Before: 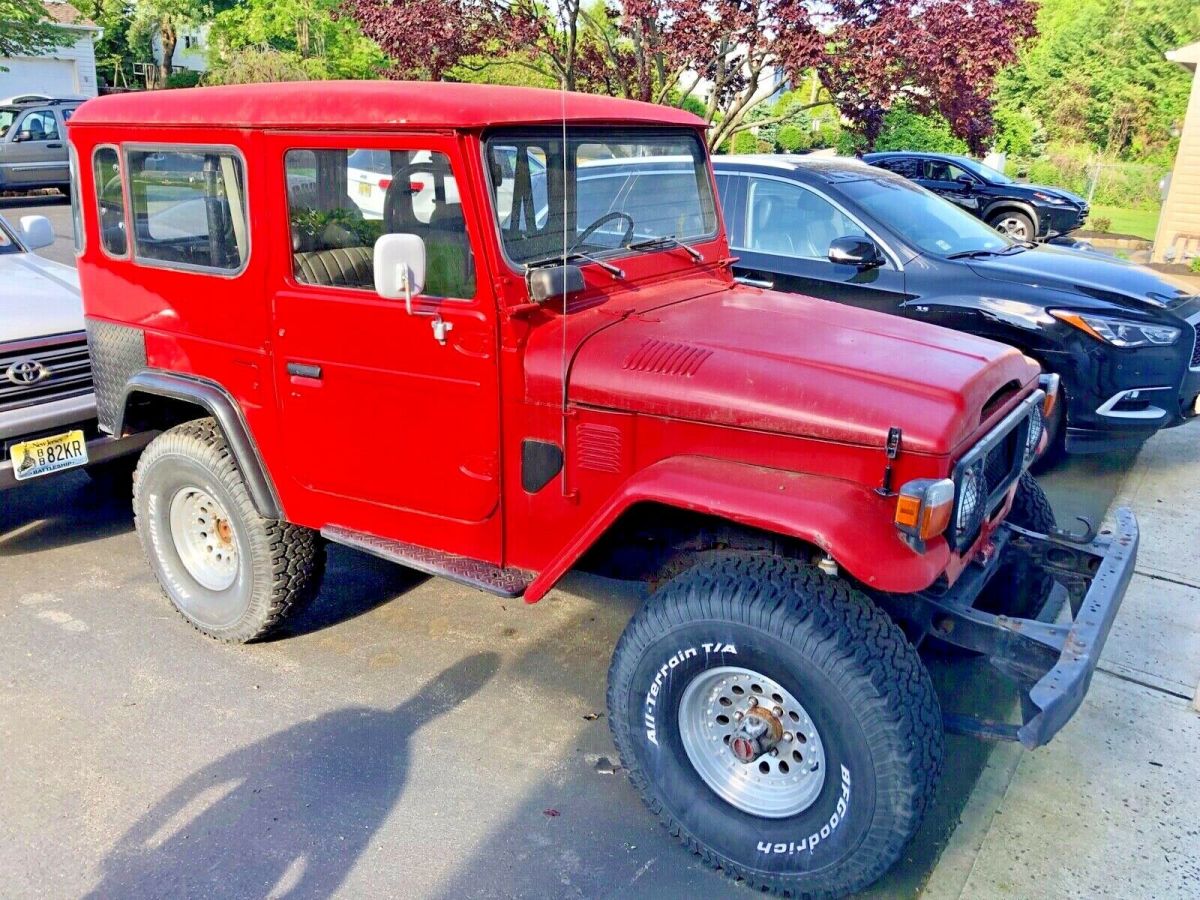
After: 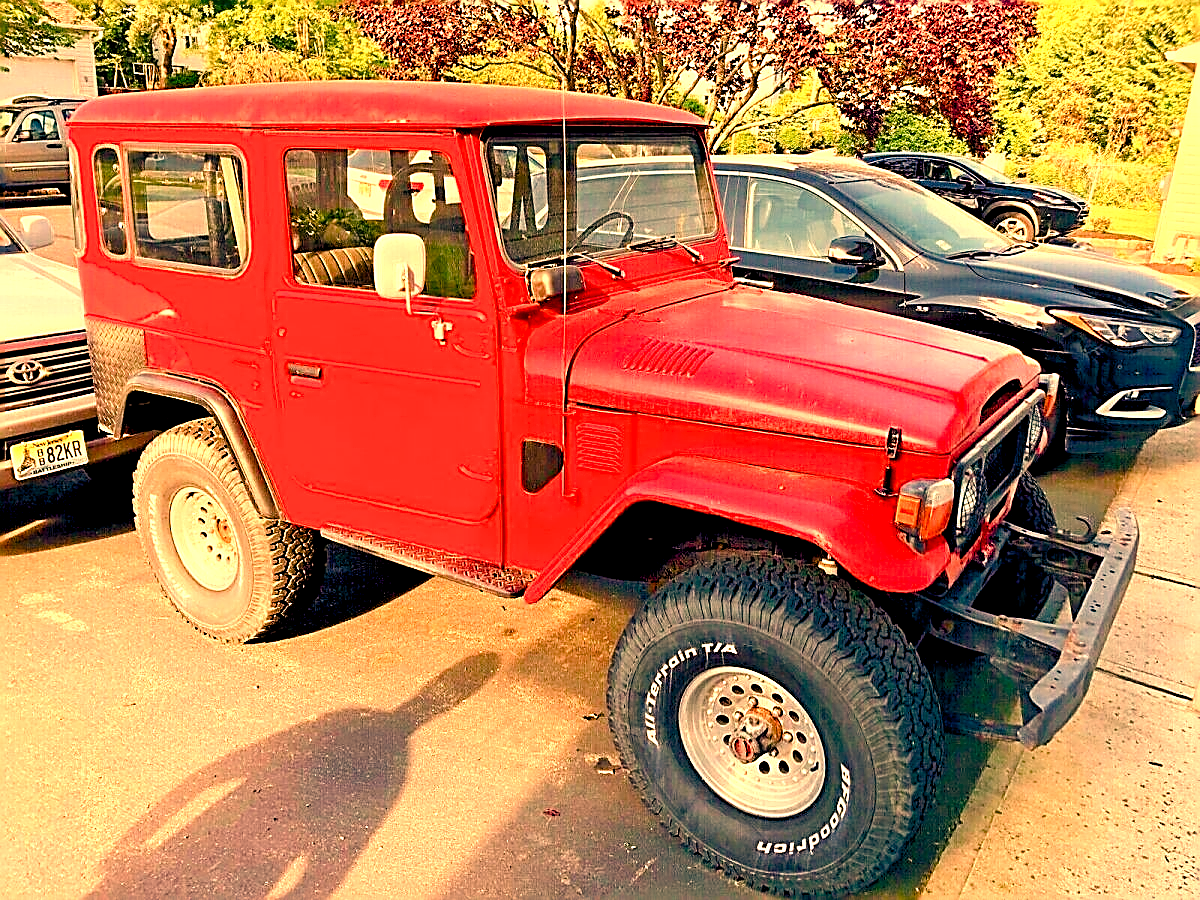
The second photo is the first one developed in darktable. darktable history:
white balance: red 1.467, blue 0.684
sharpen: radius 1.685, amount 1.294
tone equalizer: -8 EV -0.417 EV, -7 EV -0.389 EV, -6 EV -0.333 EV, -5 EV -0.222 EV, -3 EV 0.222 EV, -2 EV 0.333 EV, -1 EV 0.389 EV, +0 EV 0.417 EV, edges refinement/feathering 500, mask exposure compensation -1.57 EV, preserve details no
color balance rgb: shadows lift › chroma 1%, shadows lift › hue 240.84°, highlights gain › chroma 2%, highlights gain › hue 73.2°, global offset › luminance -0.5%, perceptual saturation grading › global saturation 20%, perceptual saturation grading › highlights -25%, perceptual saturation grading › shadows 50%, global vibrance 15%
